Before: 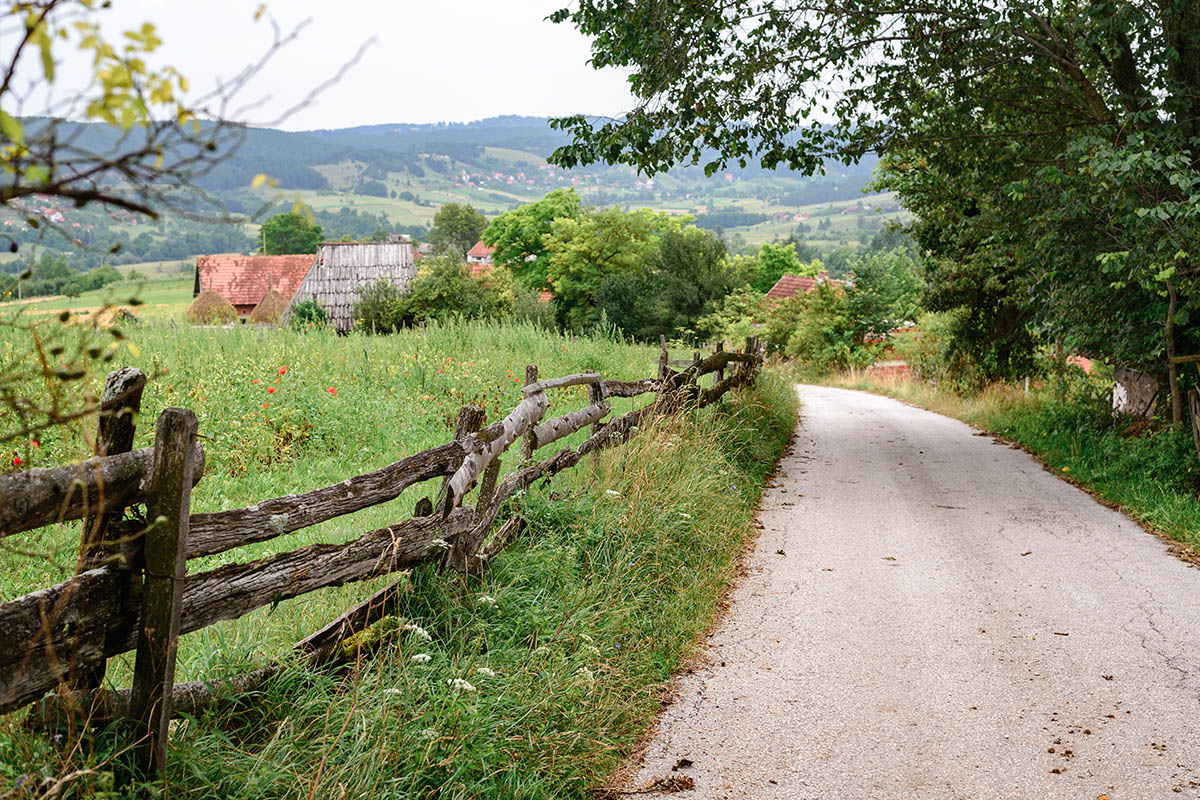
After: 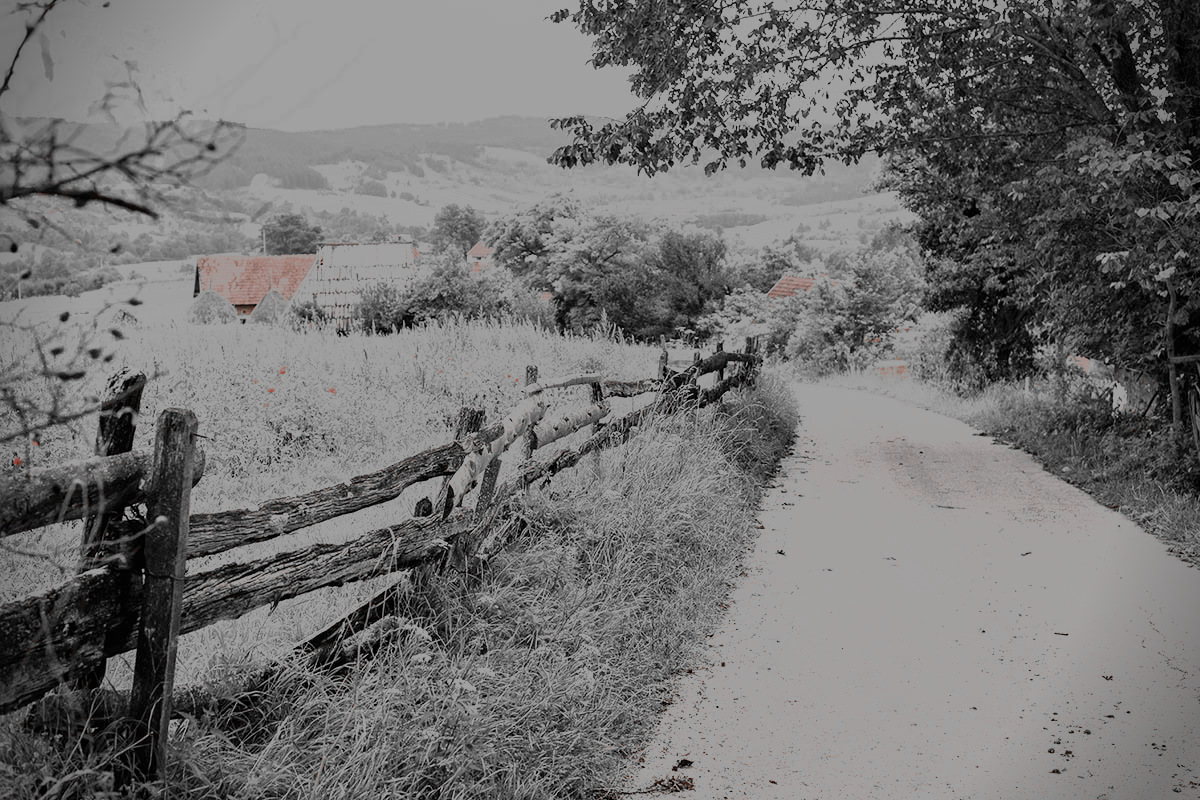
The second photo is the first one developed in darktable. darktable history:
color zones: curves: ch1 [(0, 0.006) (0.094, 0.285) (0.171, 0.001) (0.429, 0.001) (0.571, 0.003) (0.714, 0.004) (0.857, 0.004) (1, 0.006)]
filmic rgb: black relative exposure -13.13 EV, white relative exposure 4.04 EV, target white luminance 85.053%, hardness 6.28, latitude 42.48%, contrast 0.865, shadows ↔ highlights balance 8.64%
vignetting: fall-off start 87.52%, fall-off radius 25.21%, saturation -0.026
